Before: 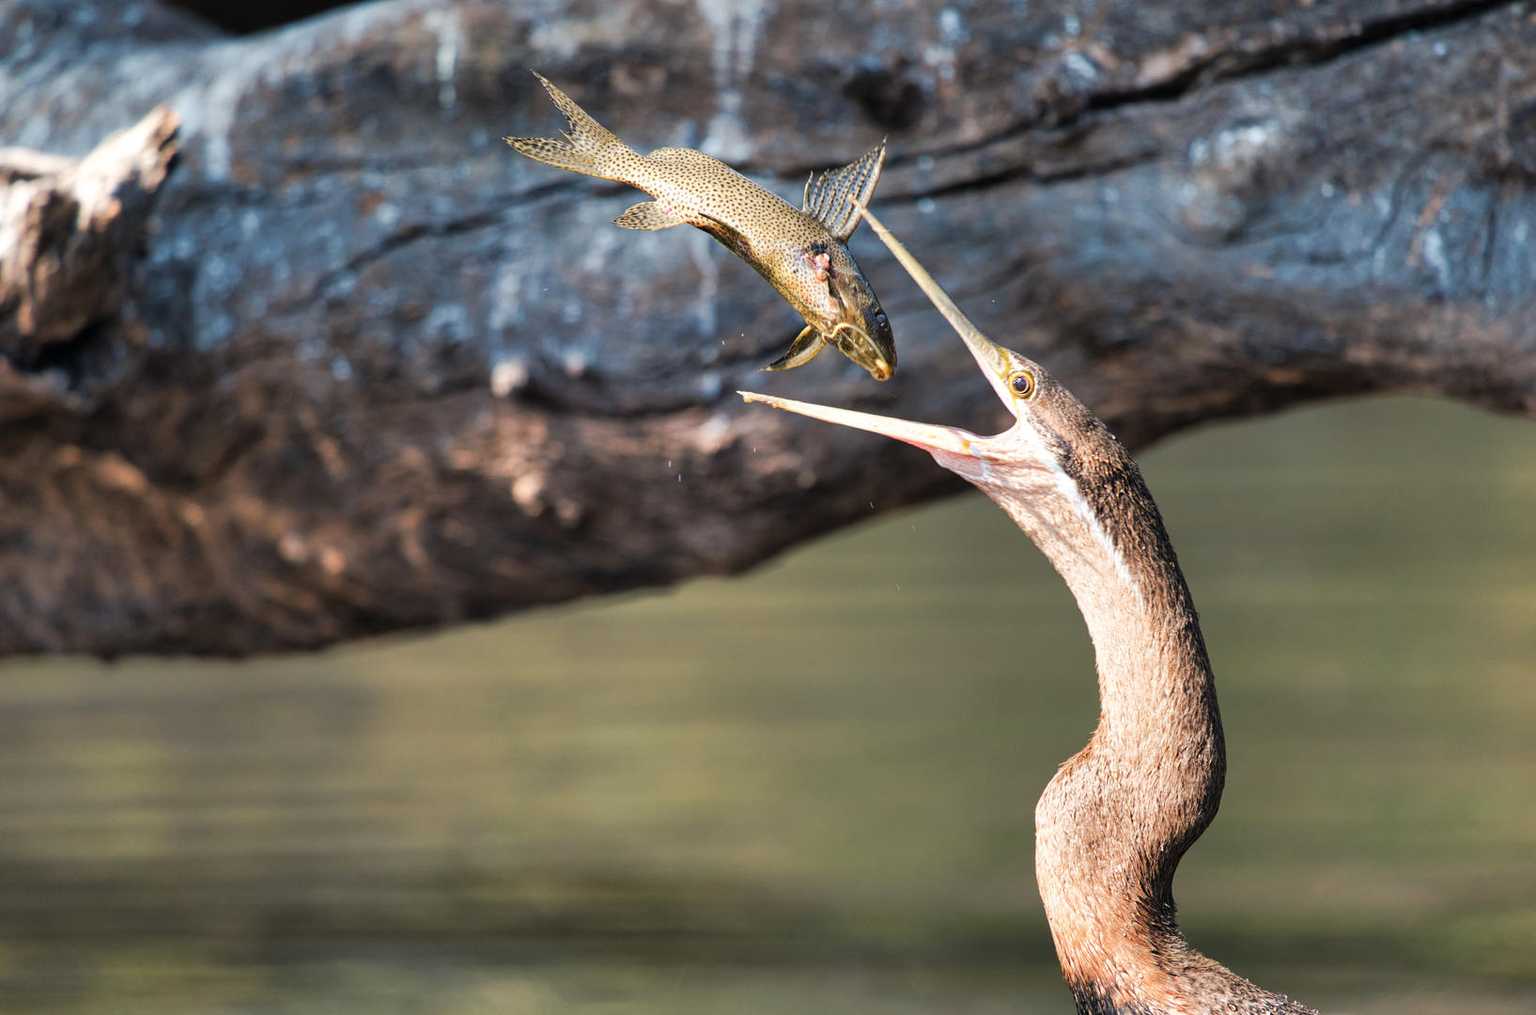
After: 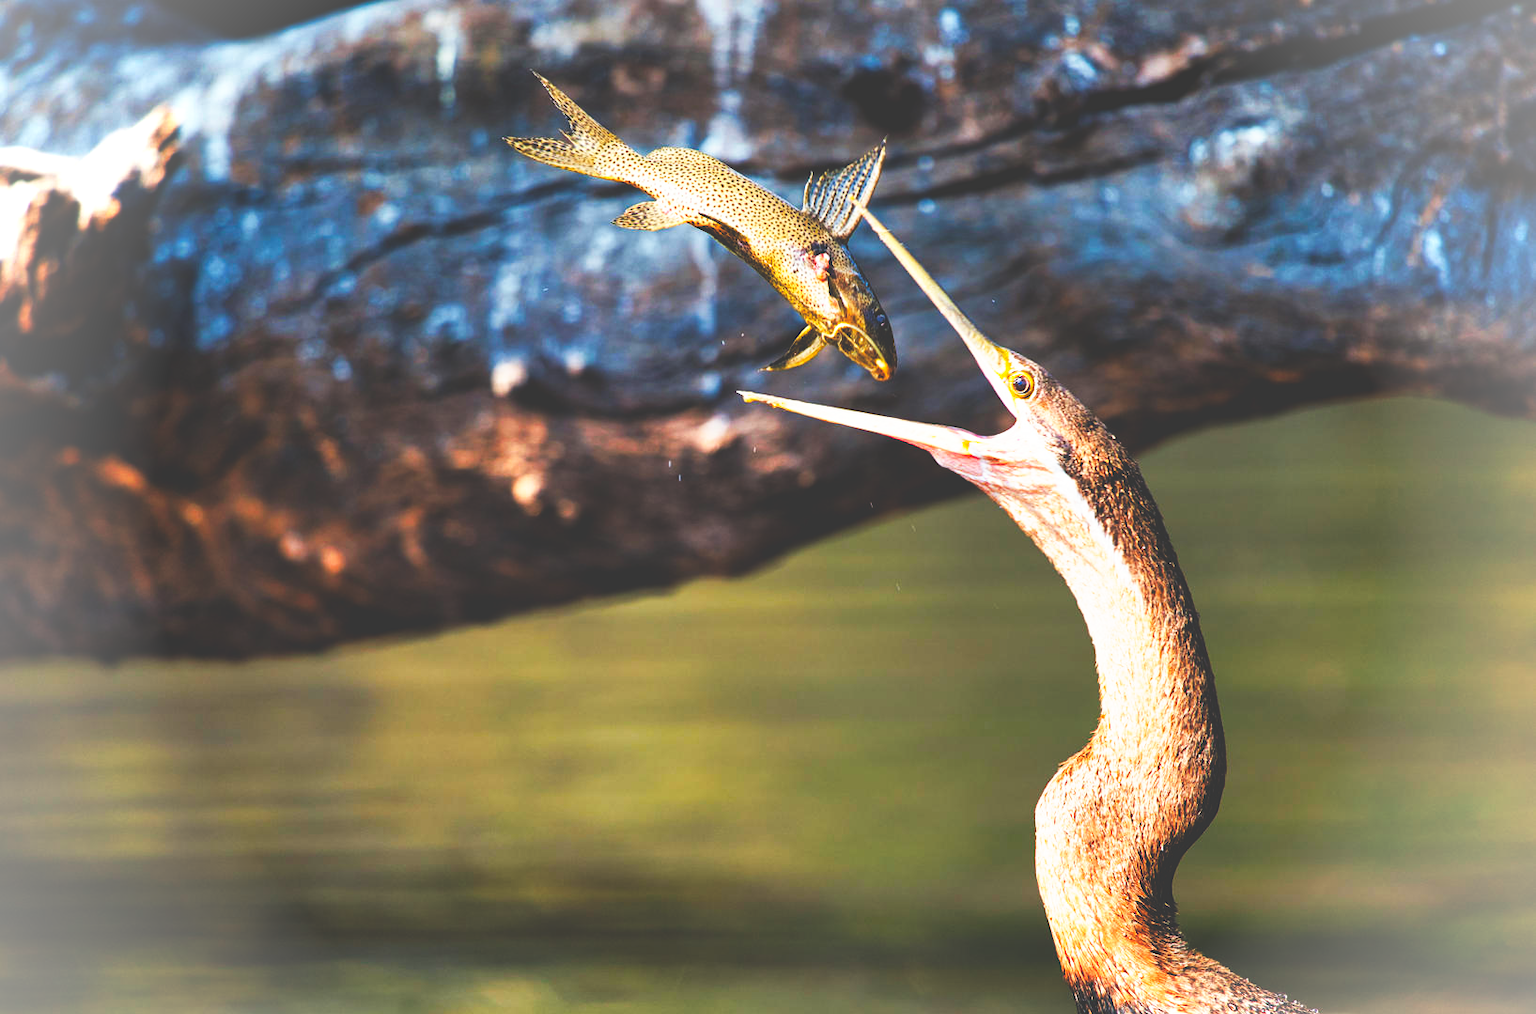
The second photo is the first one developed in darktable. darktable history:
color balance rgb: global offset › luminance -0.875%, perceptual saturation grading › global saturation 36.386%, perceptual saturation grading › shadows 35.831%
base curve: curves: ch0 [(0, 0.036) (0.007, 0.037) (0.604, 0.887) (1, 1)], preserve colors none
vignetting: brightness 0.291, saturation 0.001, unbound false
